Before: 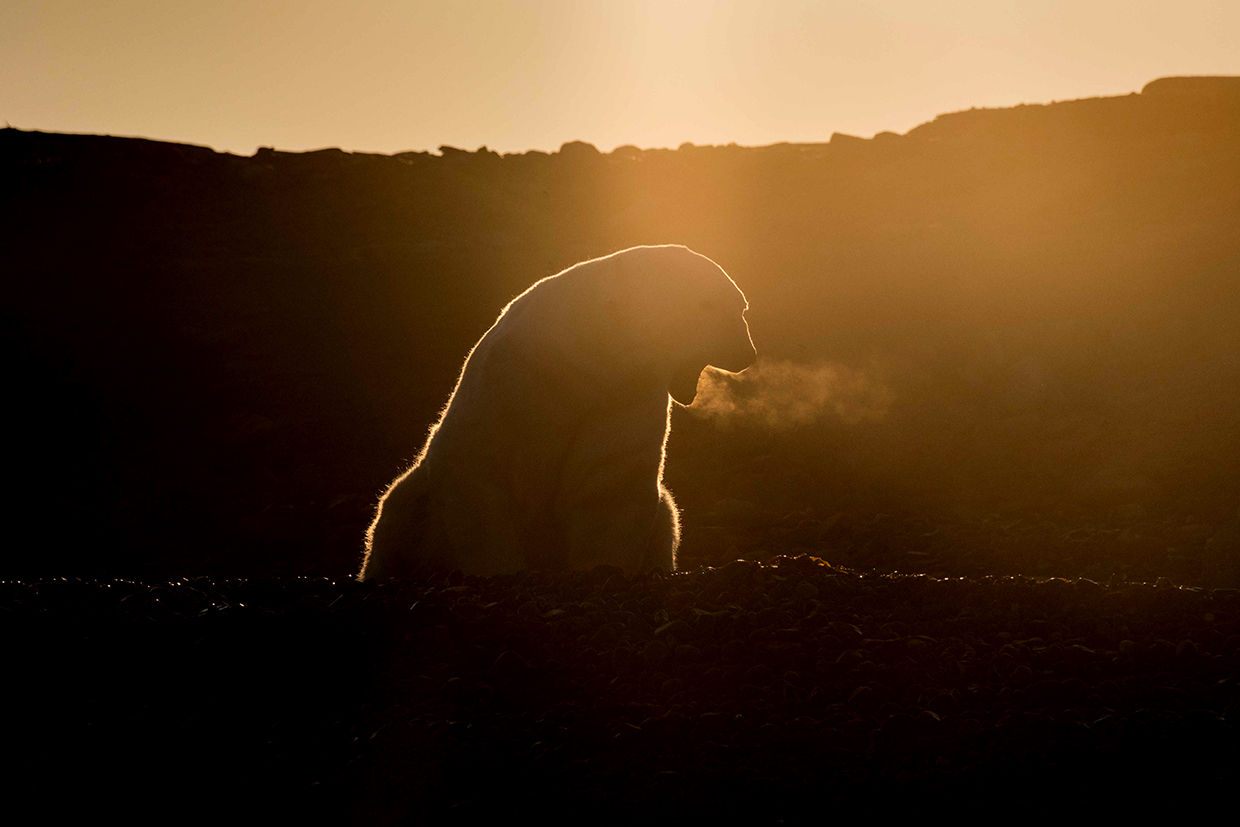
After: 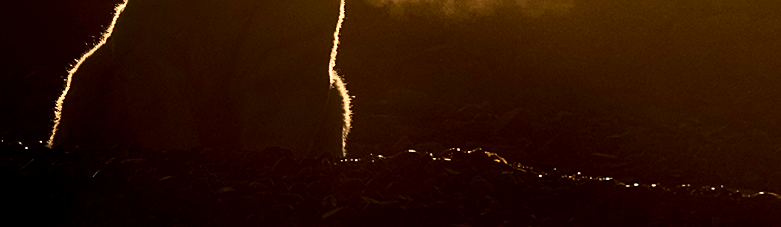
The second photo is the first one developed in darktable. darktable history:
sharpen: on, module defaults
crop: left 18.091%, top 51.13%, right 17.525%, bottom 16.85%
contrast brightness saturation: contrast 0.28
rotate and perspective: rotation 1.69°, lens shift (vertical) -0.023, lens shift (horizontal) -0.291, crop left 0.025, crop right 0.988, crop top 0.092, crop bottom 0.842
